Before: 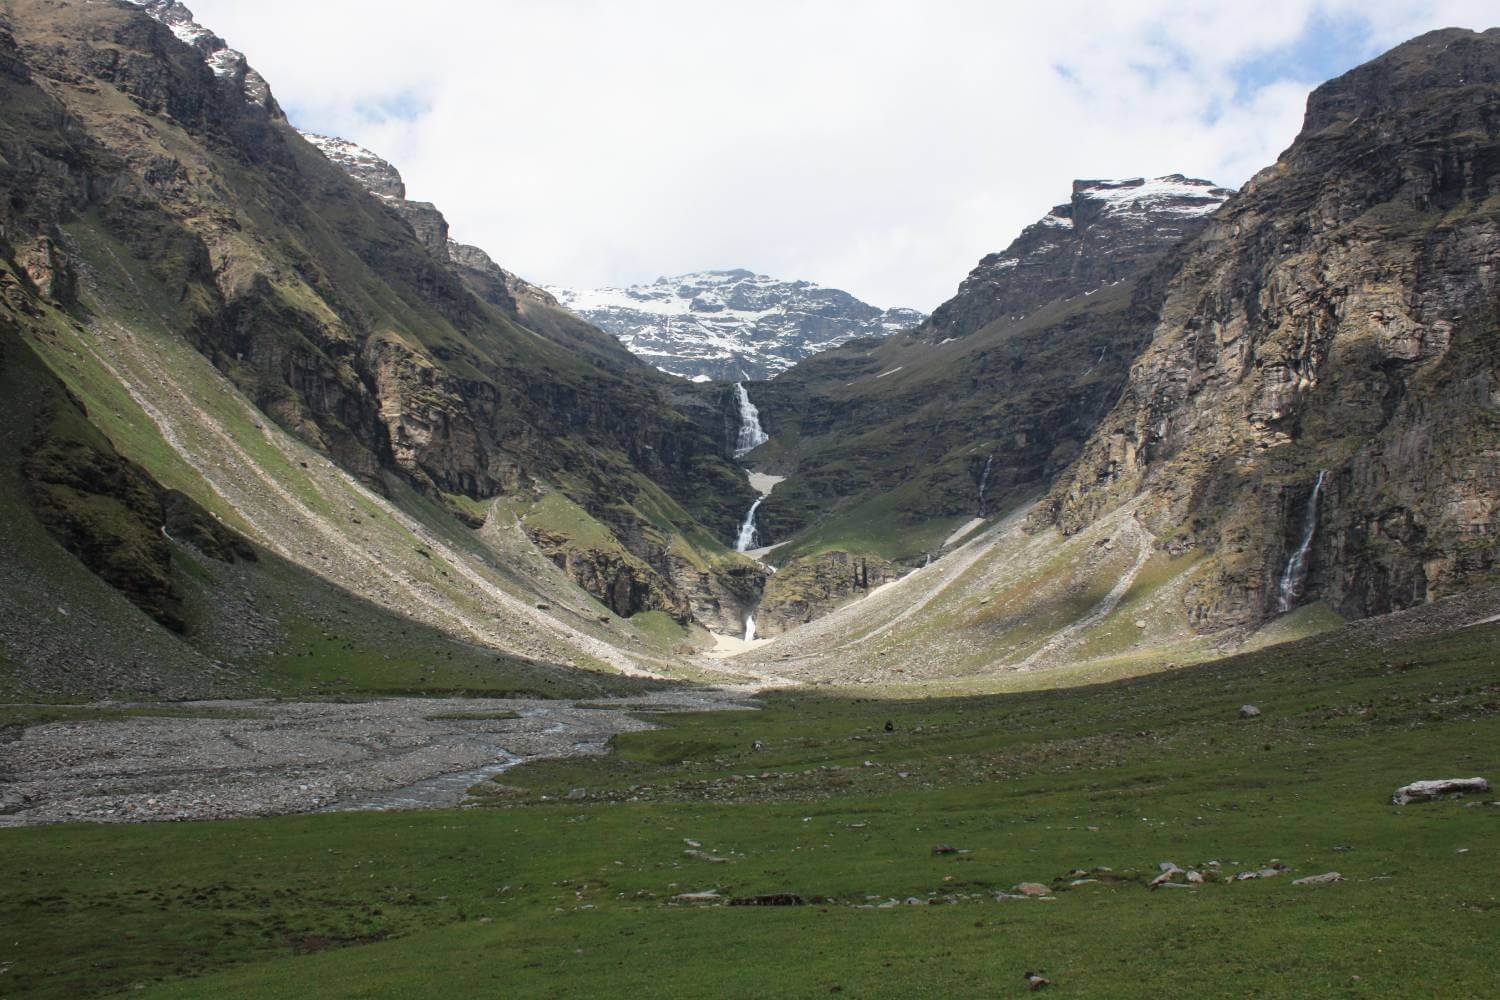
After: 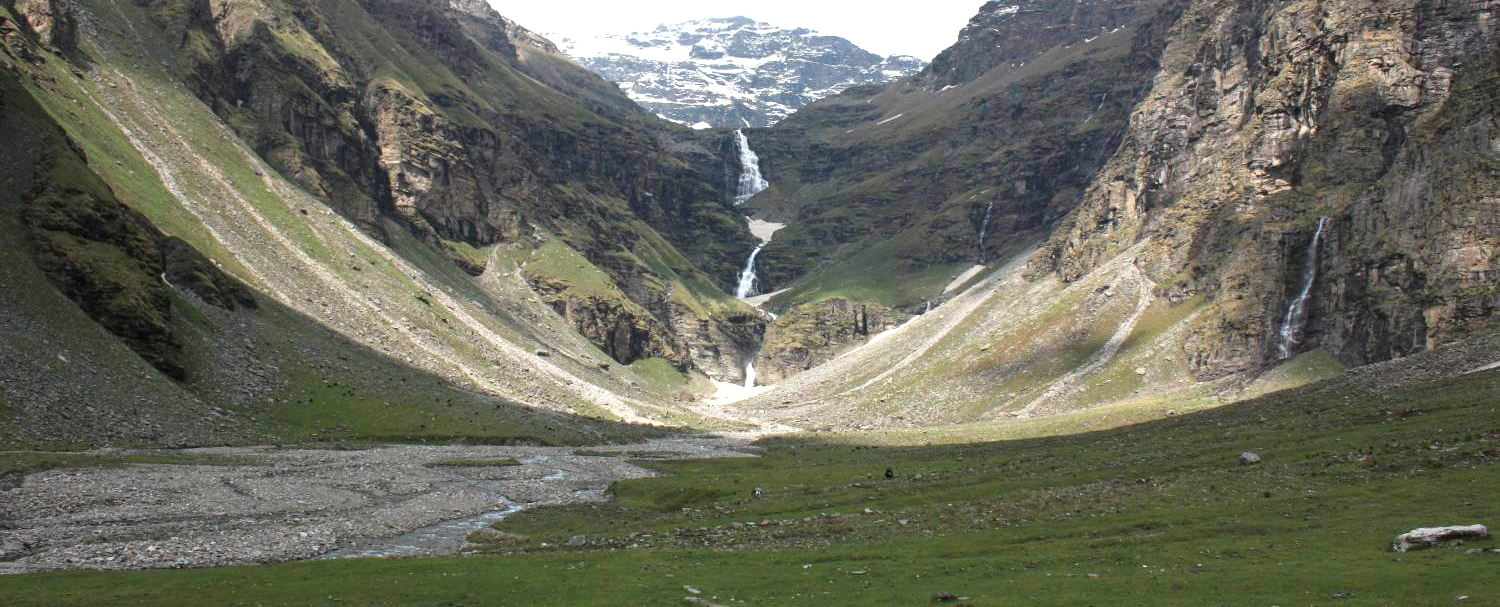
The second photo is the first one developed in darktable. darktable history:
crop and rotate: top 25.357%, bottom 13.942%
exposure: black level correction 0.001, exposure 0.5 EV, compensate exposure bias true, compensate highlight preservation false
